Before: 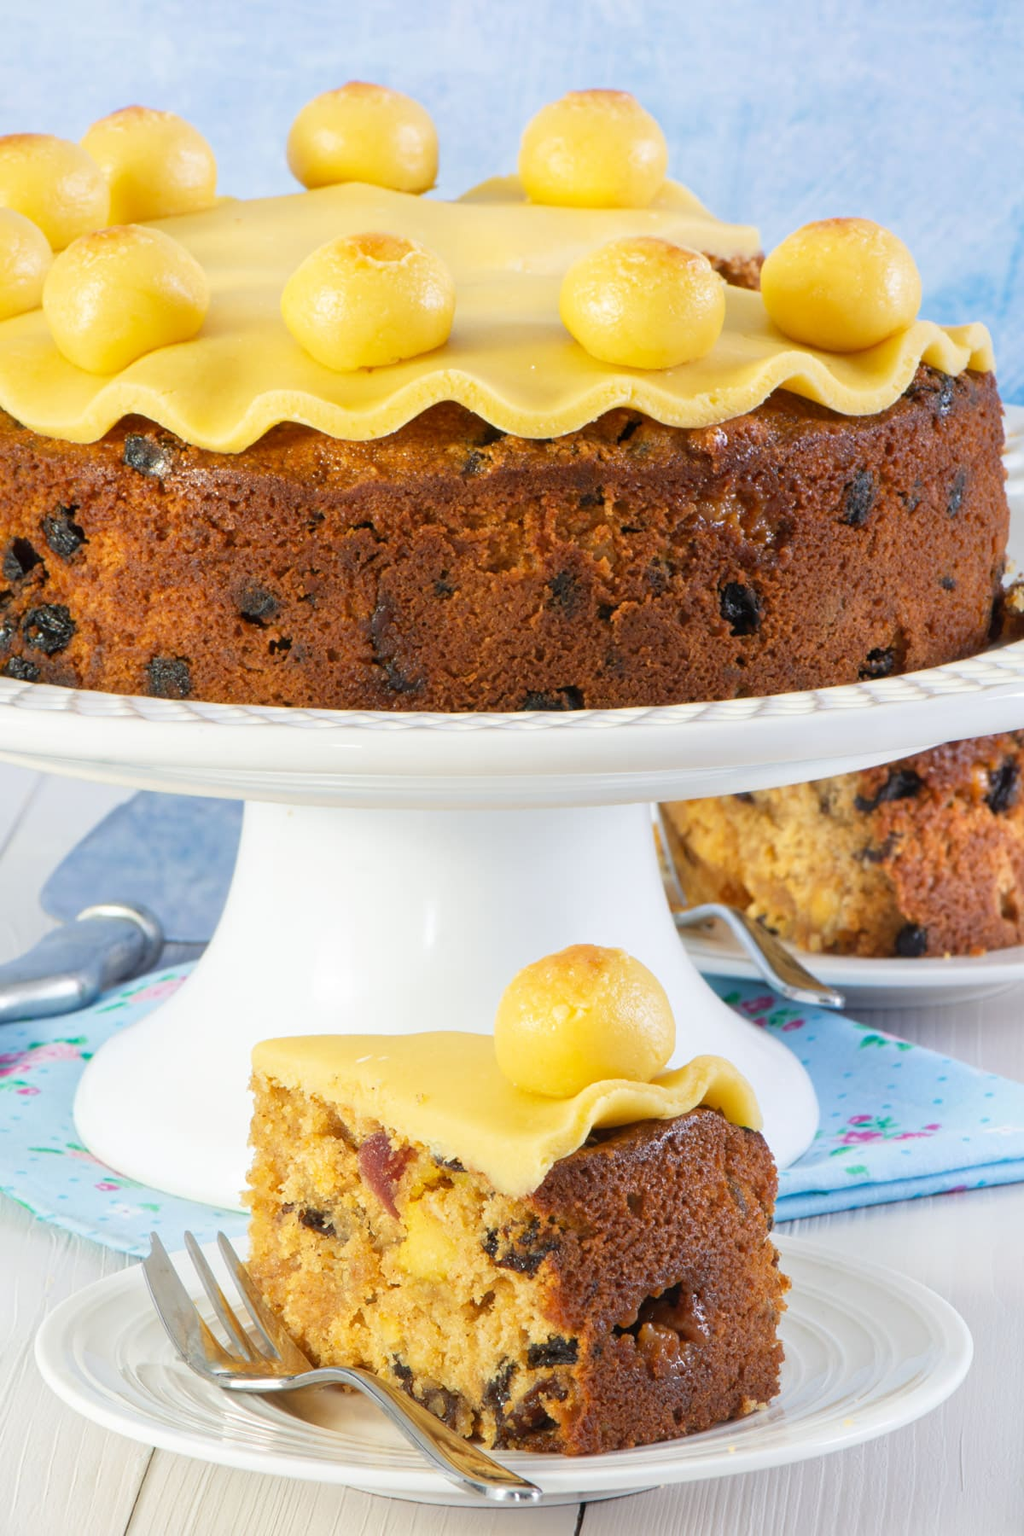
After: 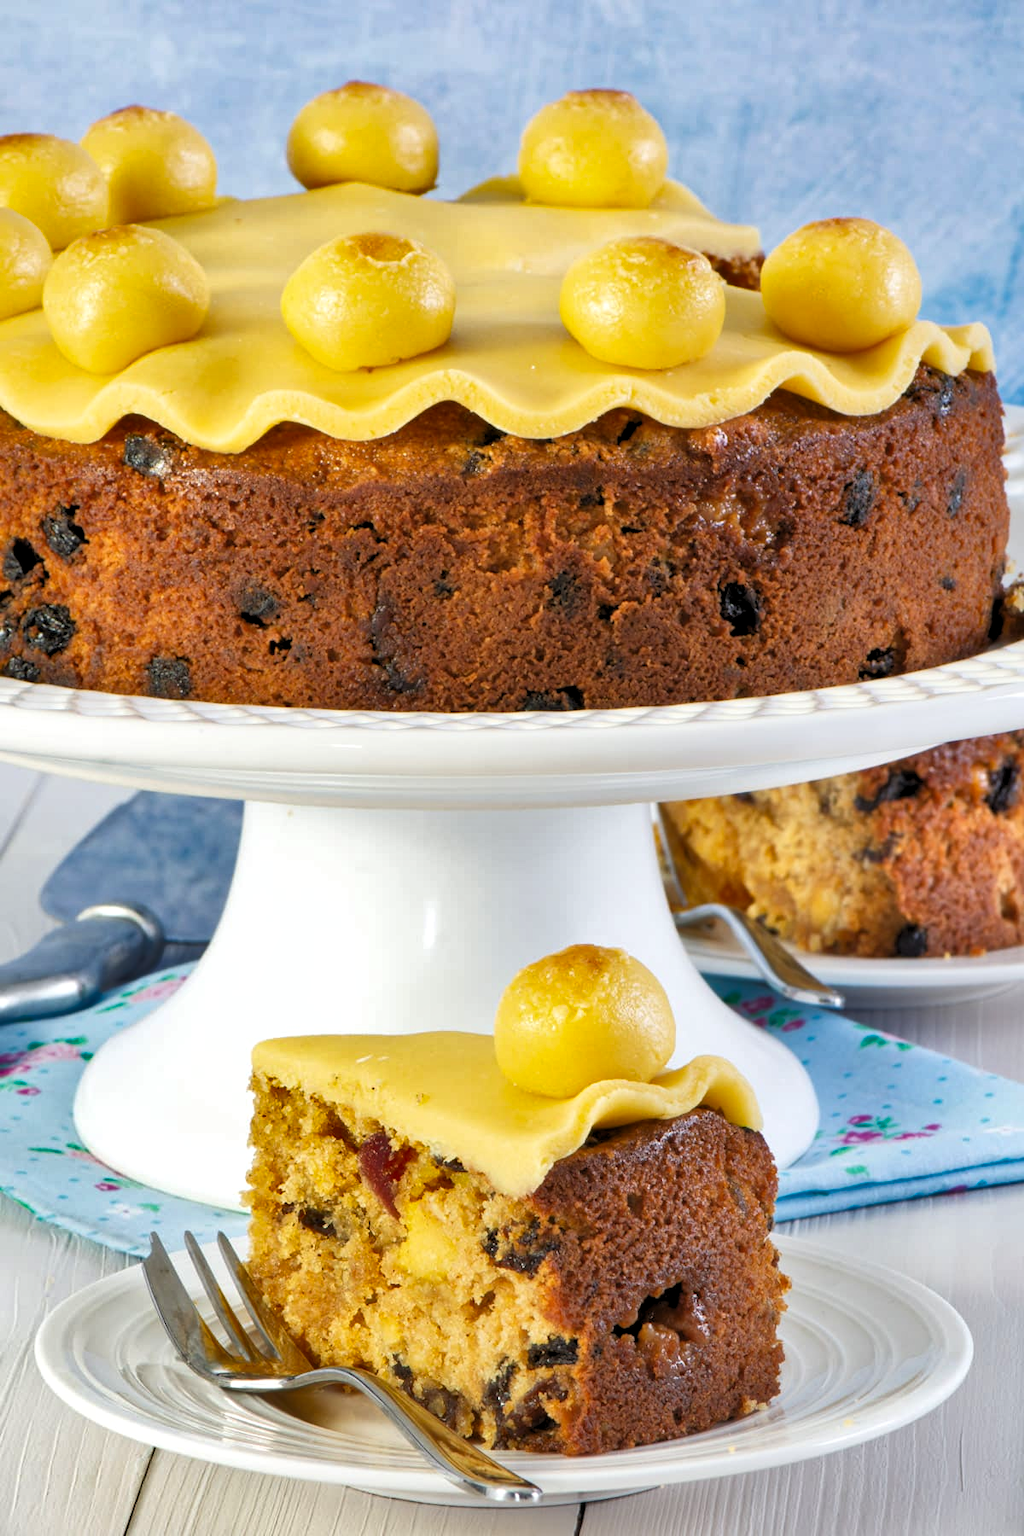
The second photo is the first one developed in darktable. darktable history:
shadows and highlights: shadows 60, highlights -60.23, soften with gaussian
levels: levels [0.073, 0.497, 0.972]
